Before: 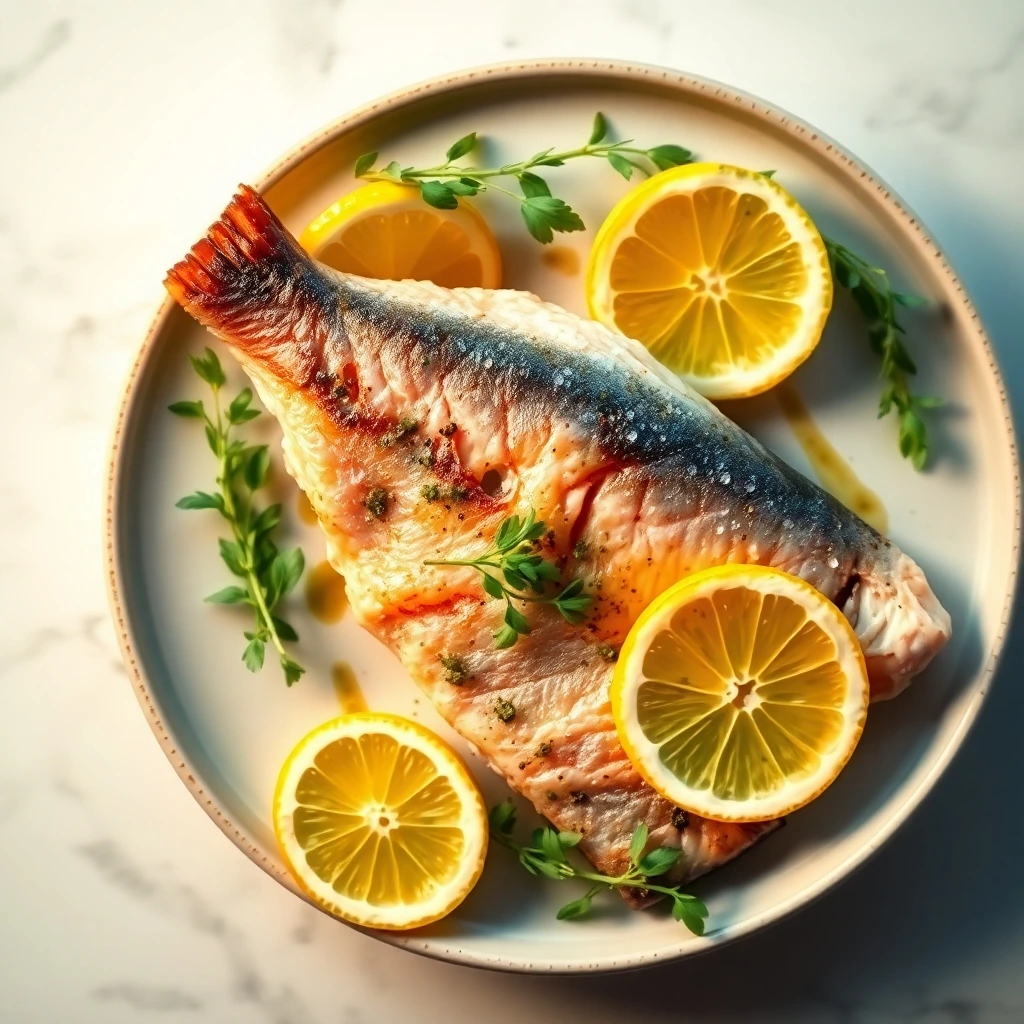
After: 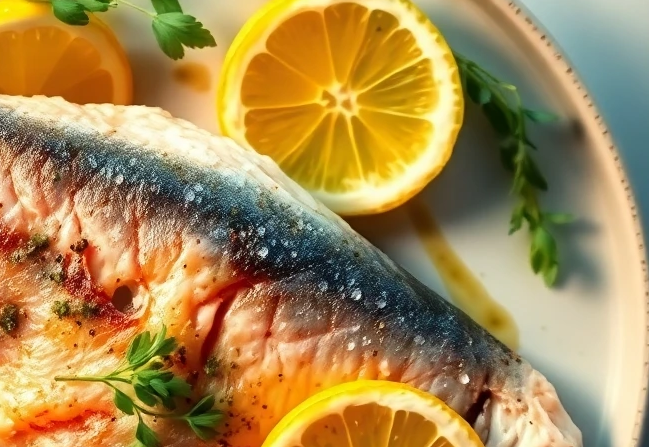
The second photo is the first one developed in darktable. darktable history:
crop: left 36.083%, top 17.98%, right 0.507%, bottom 38.349%
